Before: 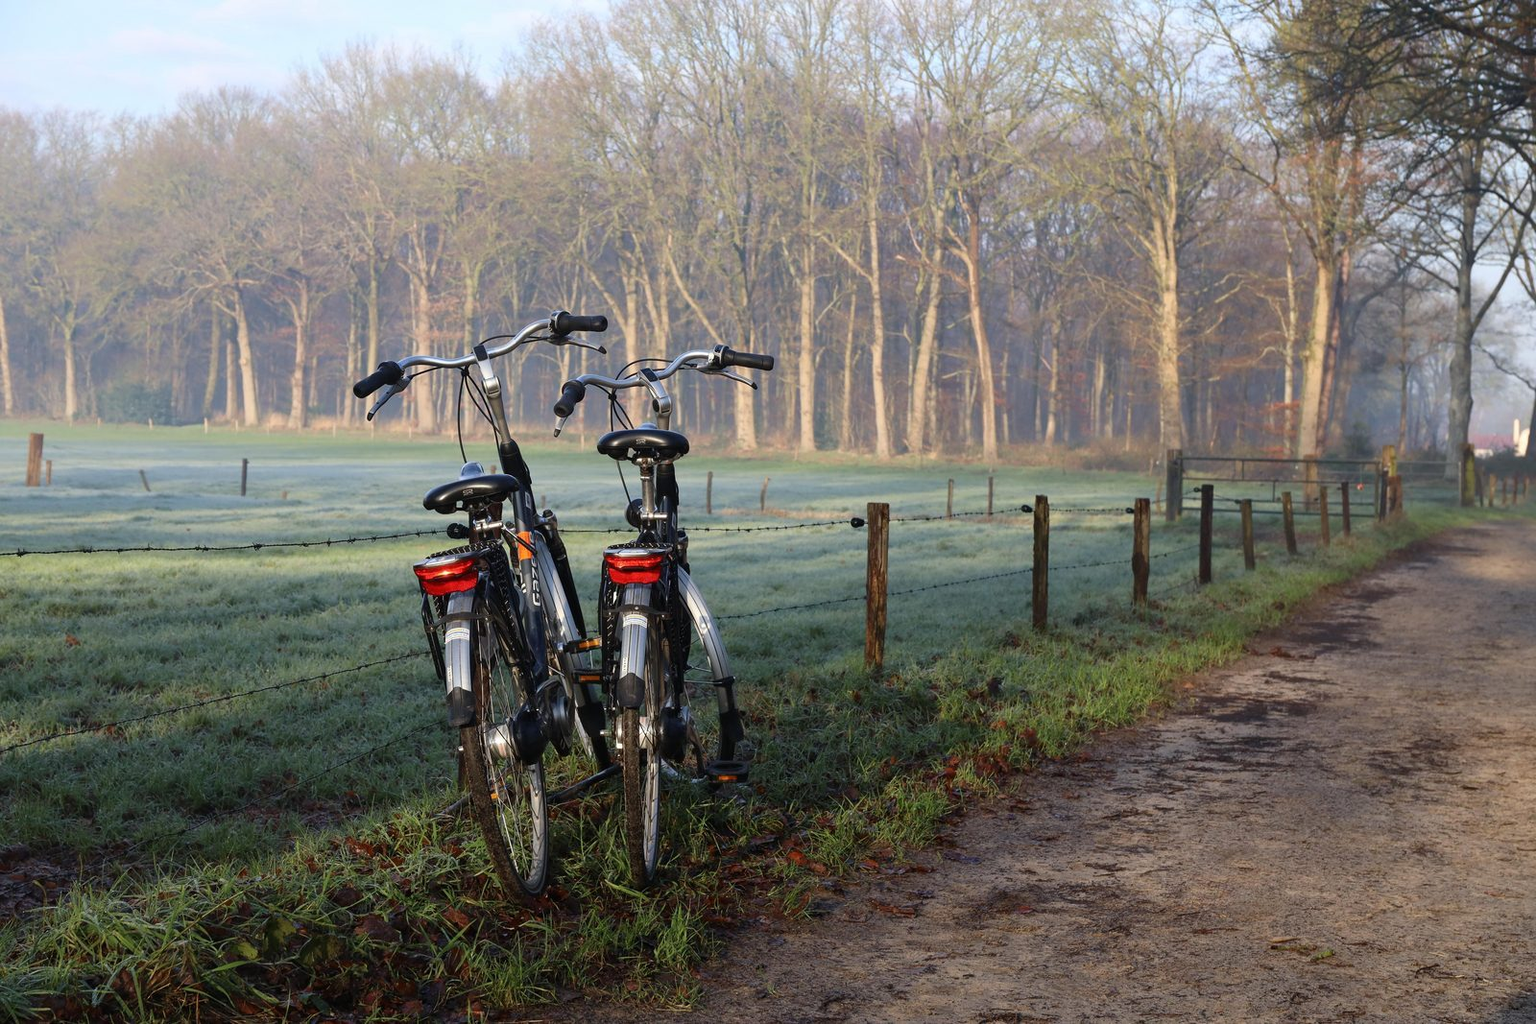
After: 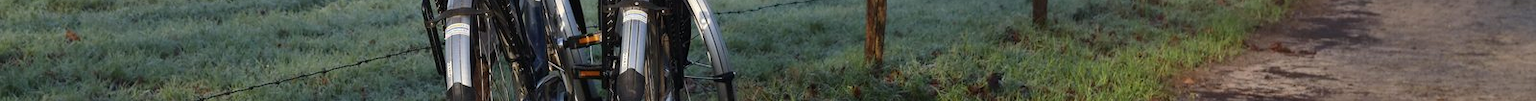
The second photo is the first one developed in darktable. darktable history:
tone equalizer: on, module defaults
crop and rotate: top 59.084%, bottom 30.916%
